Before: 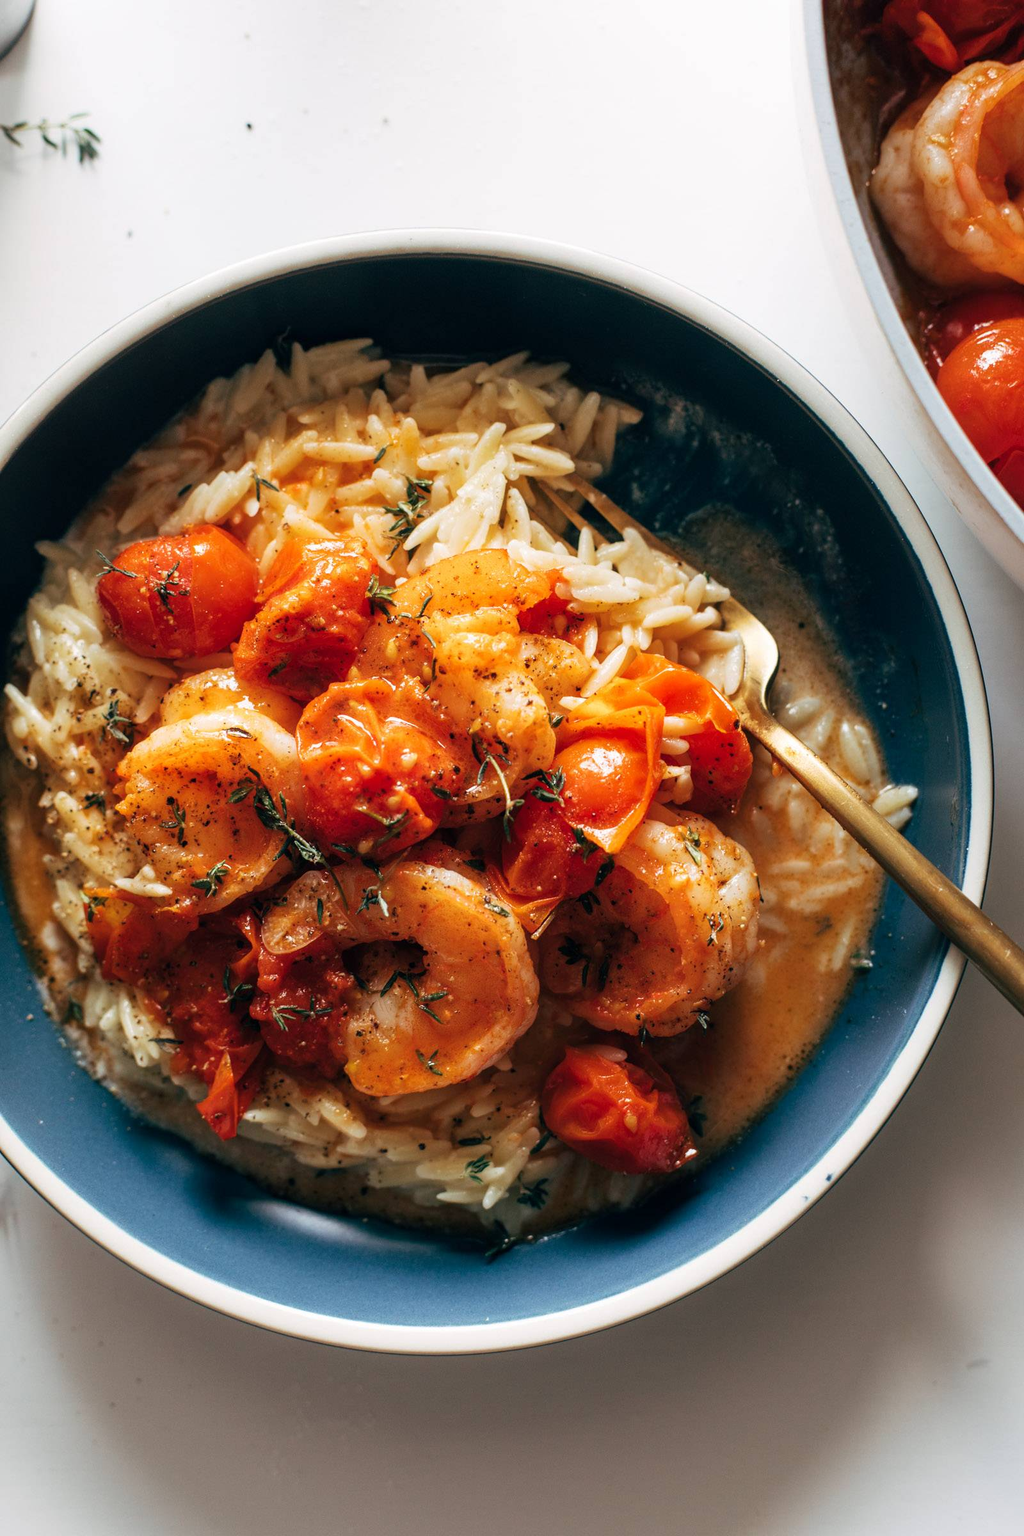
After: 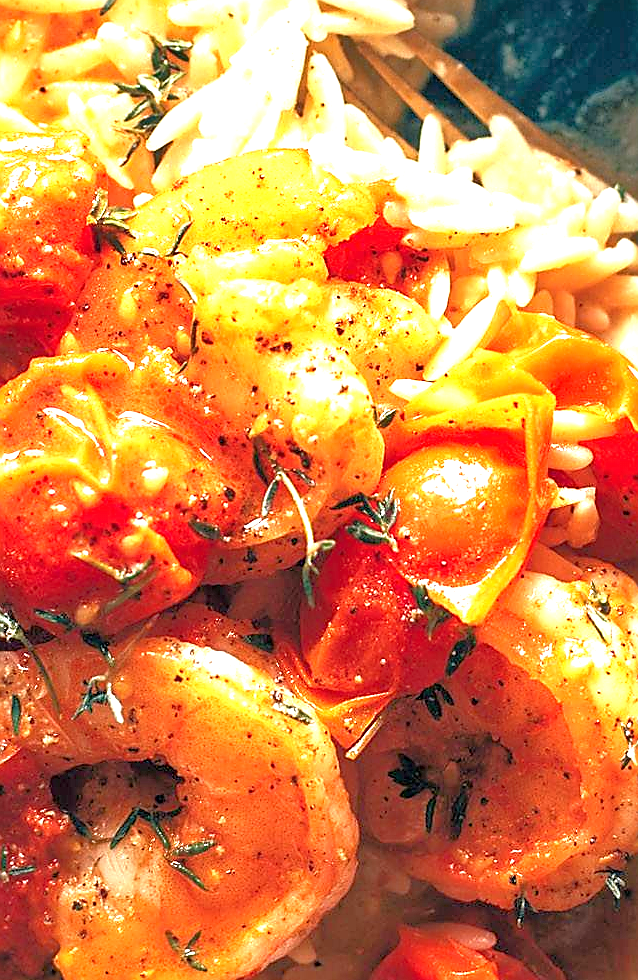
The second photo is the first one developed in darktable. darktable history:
crop: left 30.269%, top 29.569%, right 29.826%, bottom 29.586%
exposure: black level correction 0, exposure 1.379 EV, compensate exposure bias true, compensate highlight preservation false
tone equalizer: -7 EV 0.162 EV, -6 EV 0.588 EV, -5 EV 1.15 EV, -4 EV 1.31 EV, -3 EV 1.17 EV, -2 EV 0.6 EV, -1 EV 0.165 EV
sharpen: radius 1.384, amount 1.26, threshold 0.649
